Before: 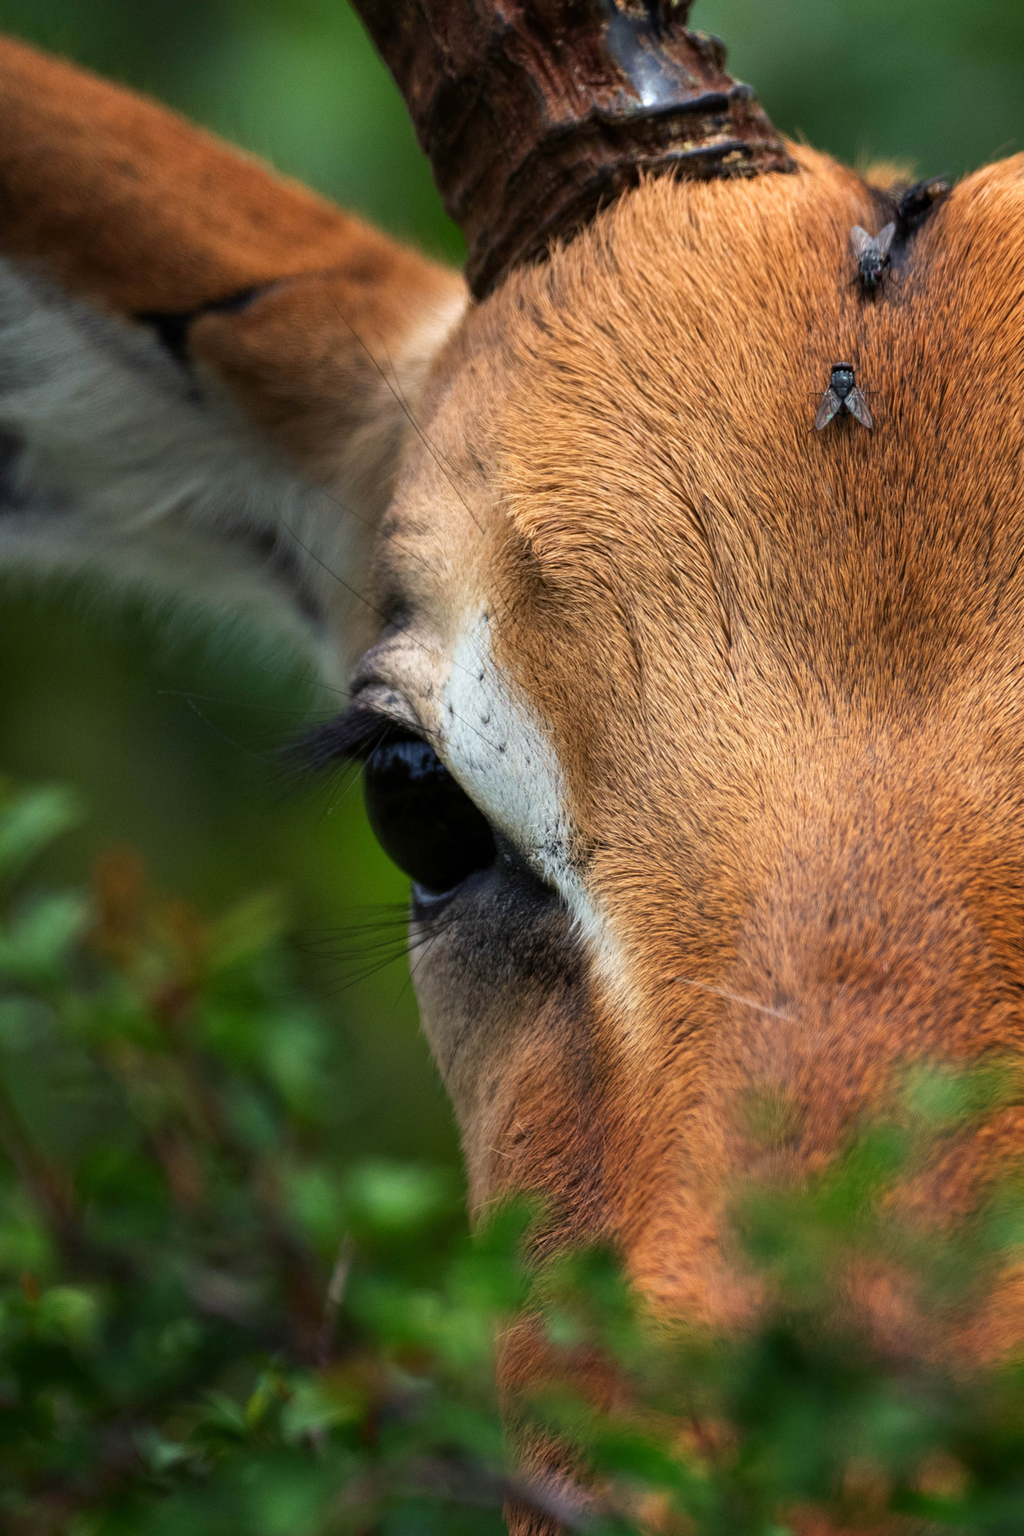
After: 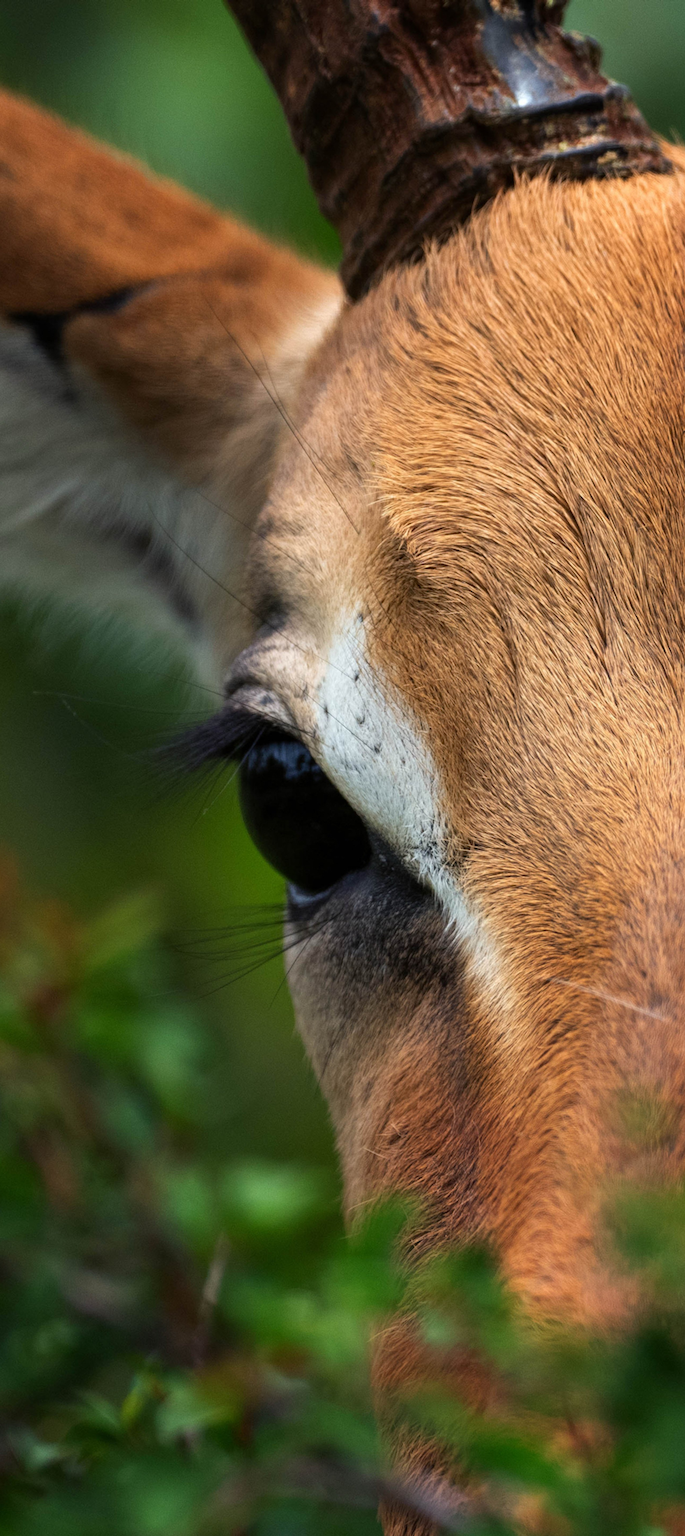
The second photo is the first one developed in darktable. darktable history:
crop and rotate: left 12.245%, right 20.849%
